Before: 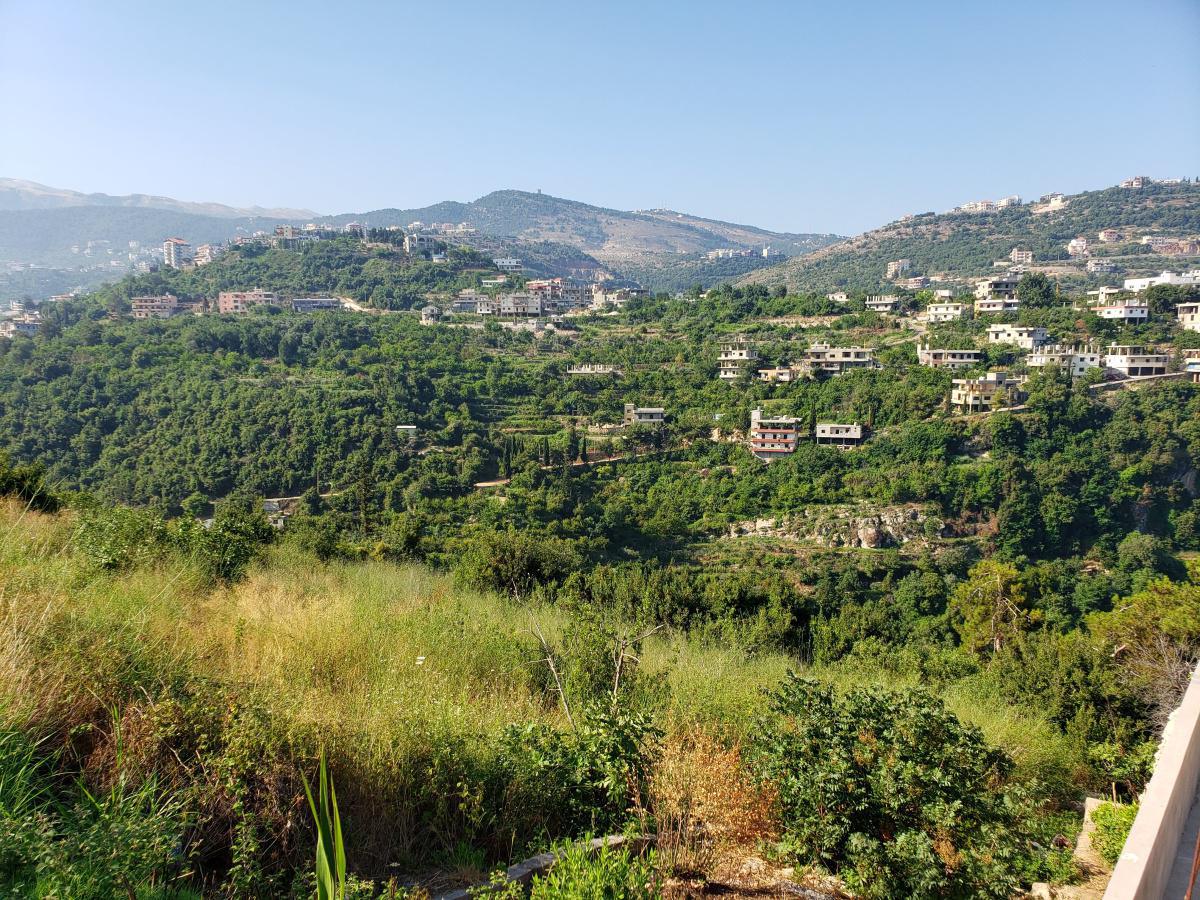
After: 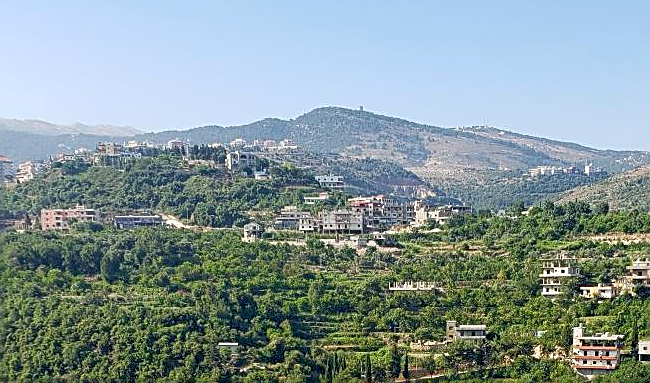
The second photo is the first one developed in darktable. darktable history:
exposure: black level correction 0.008, exposure 0.976 EV, compensate highlight preservation false
sharpen: amount 0.736
crop: left 14.881%, top 9.234%, right 30.948%, bottom 48.112%
tone equalizer: -8 EV -0.041 EV, -7 EV 0.008 EV, -6 EV -0.006 EV, -5 EV 0.005 EV, -4 EV -0.042 EV, -3 EV -0.229 EV, -2 EV -0.686 EV, -1 EV -0.964 EV, +0 EV -0.949 EV
